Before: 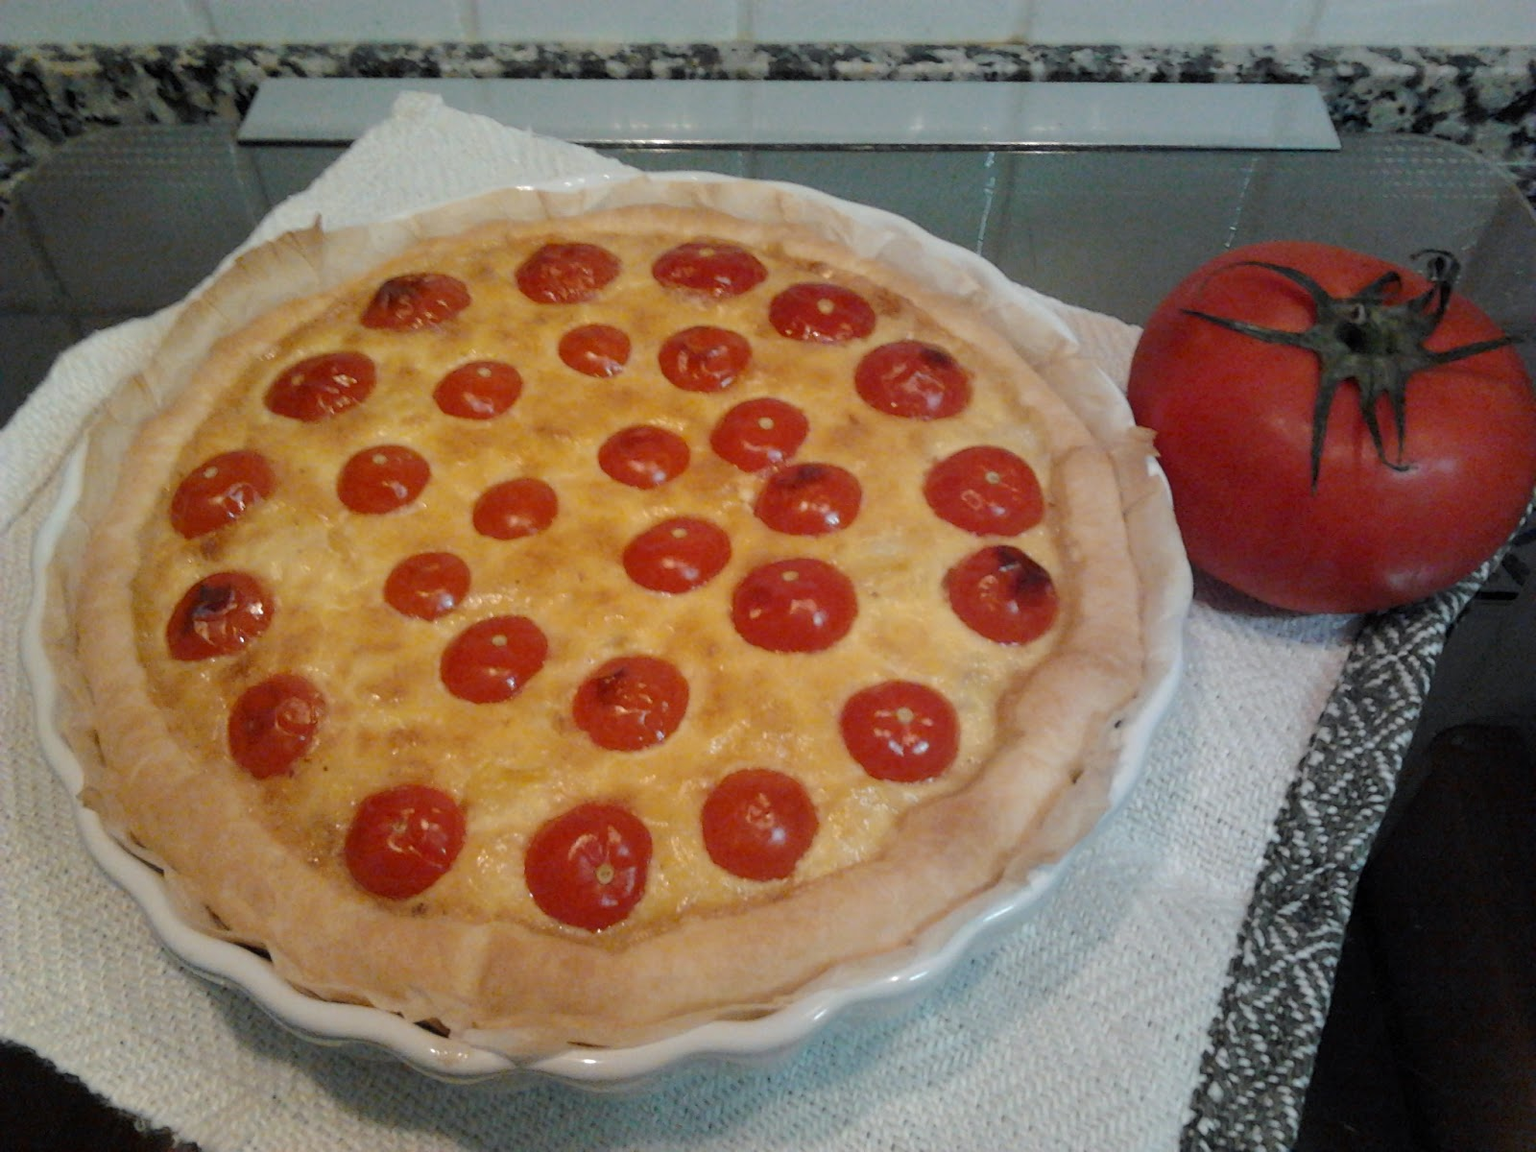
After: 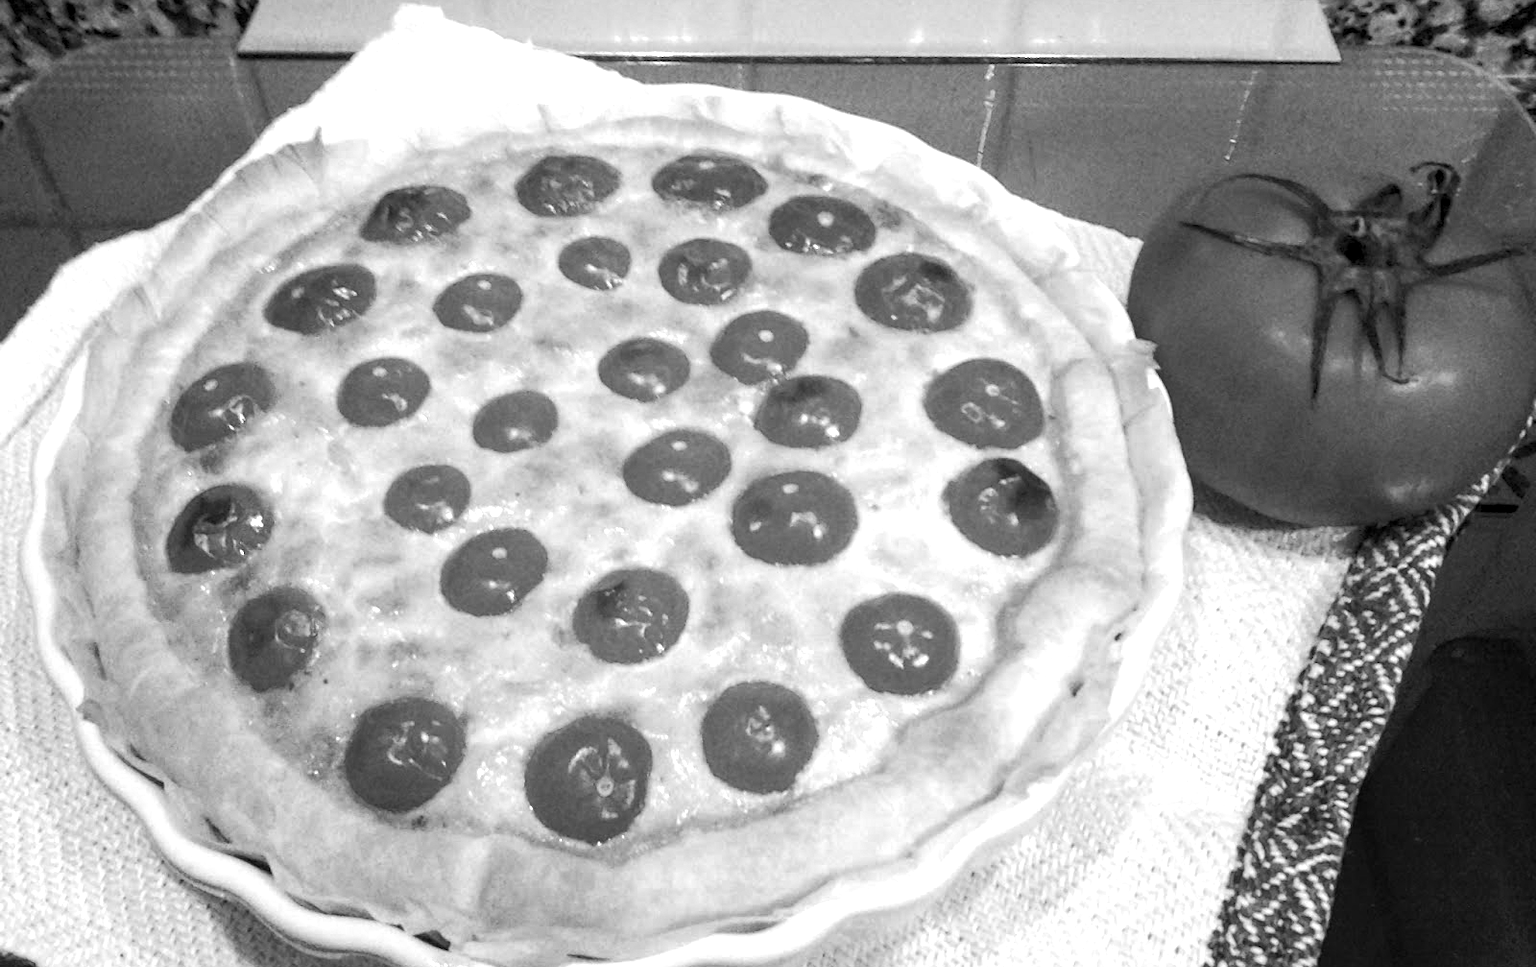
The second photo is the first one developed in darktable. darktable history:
crop: top 7.625%, bottom 8.027%
color balance rgb: linear chroma grading › shadows -10%, linear chroma grading › global chroma 20%, perceptual saturation grading › global saturation 15%, perceptual brilliance grading › global brilliance 30%, perceptual brilliance grading › highlights 12%, perceptual brilliance grading › mid-tones 24%, global vibrance 20%
monochrome: a 32, b 64, size 2.3
local contrast: on, module defaults
white balance: red 1, blue 1
